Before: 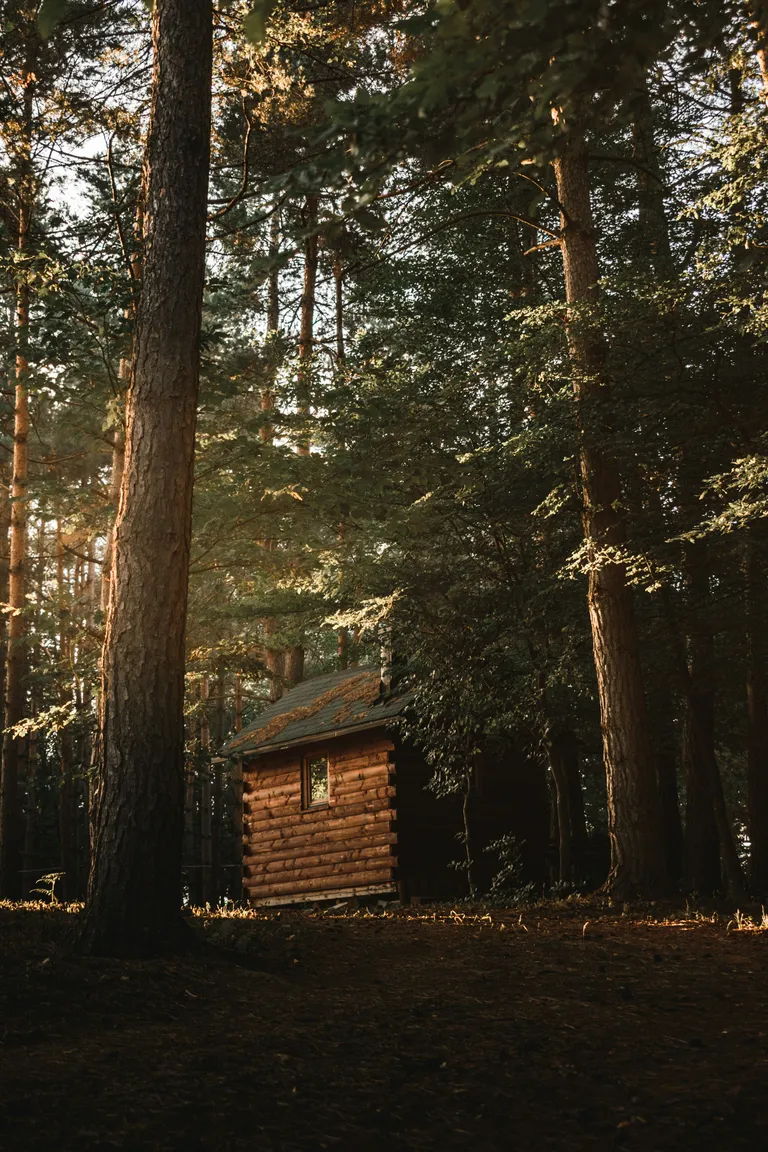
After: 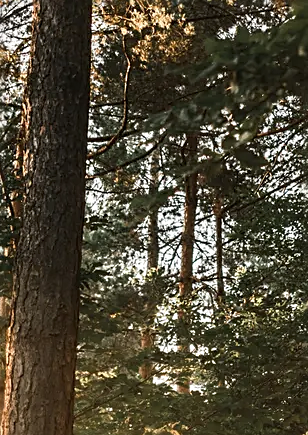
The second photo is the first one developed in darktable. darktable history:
sharpen: on, module defaults
crop: left 15.628%, top 5.455%, right 44.148%, bottom 56.729%
exposure: exposure -0.015 EV, compensate highlight preservation false
